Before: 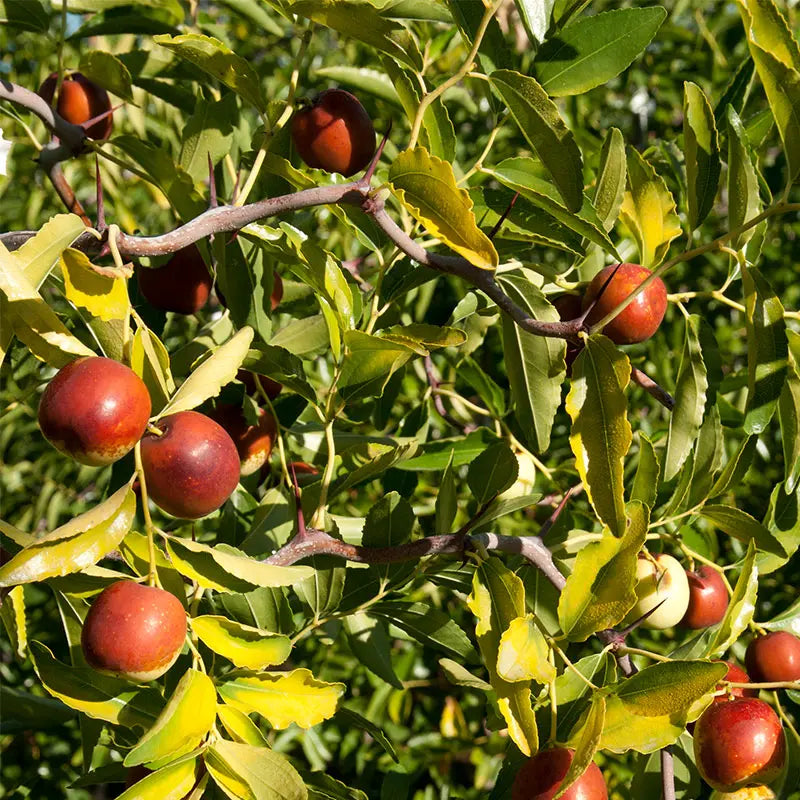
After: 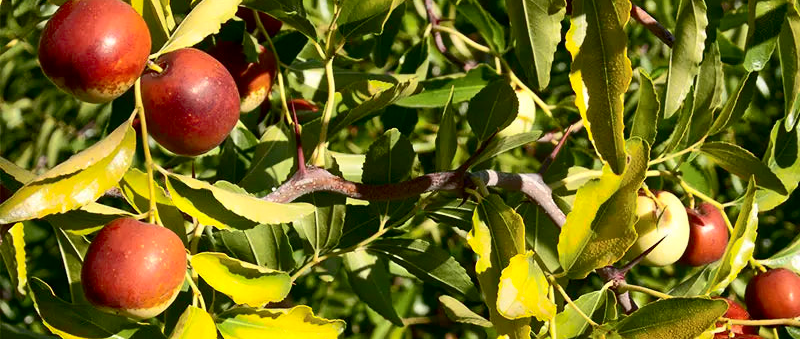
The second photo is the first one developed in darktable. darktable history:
crop: top 45.442%, bottom 12.112%
contrast brightness saturation: contrast 0.295
shadows and highlights: on, module defaults
